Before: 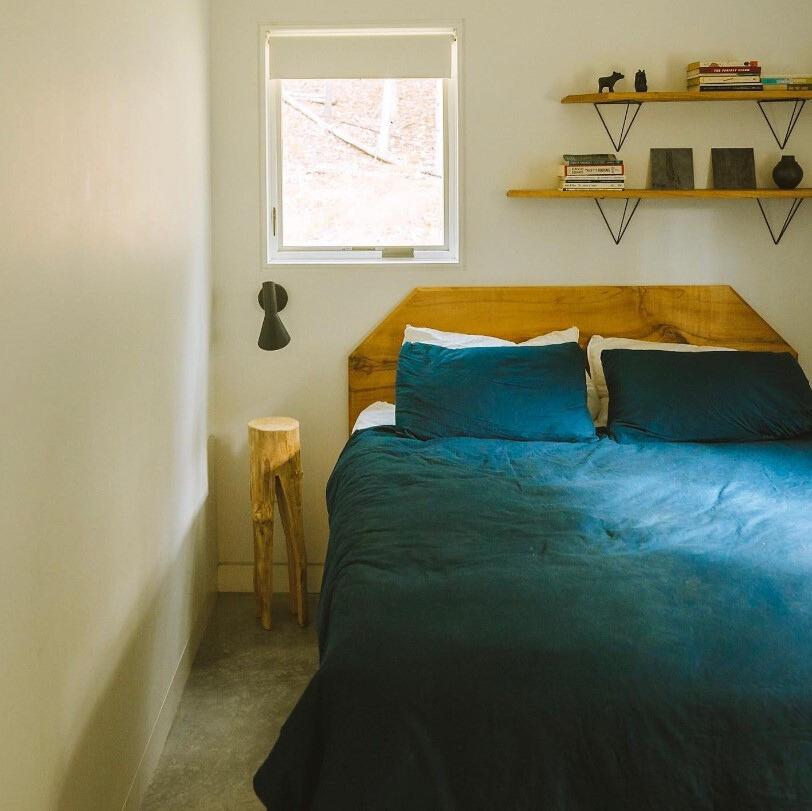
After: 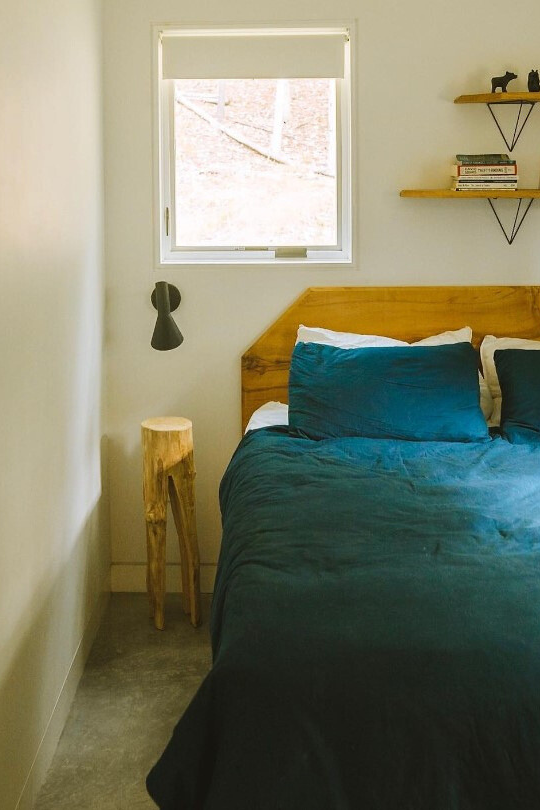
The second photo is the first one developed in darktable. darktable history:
crop and rotate: left 13.356%, right 20.021%
